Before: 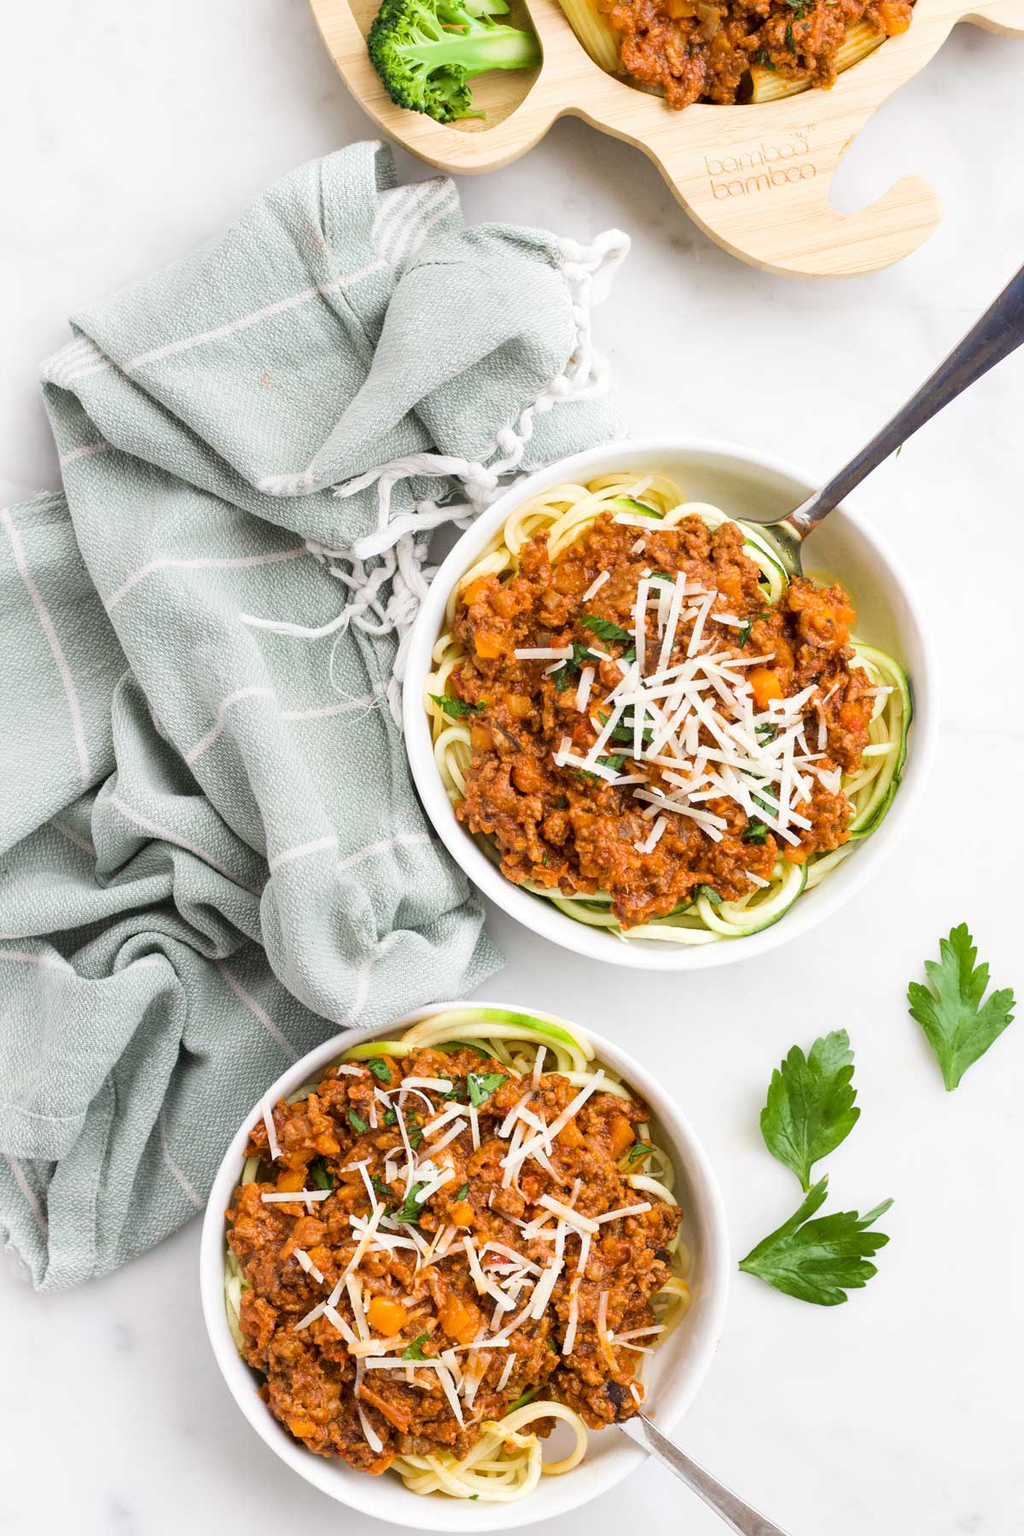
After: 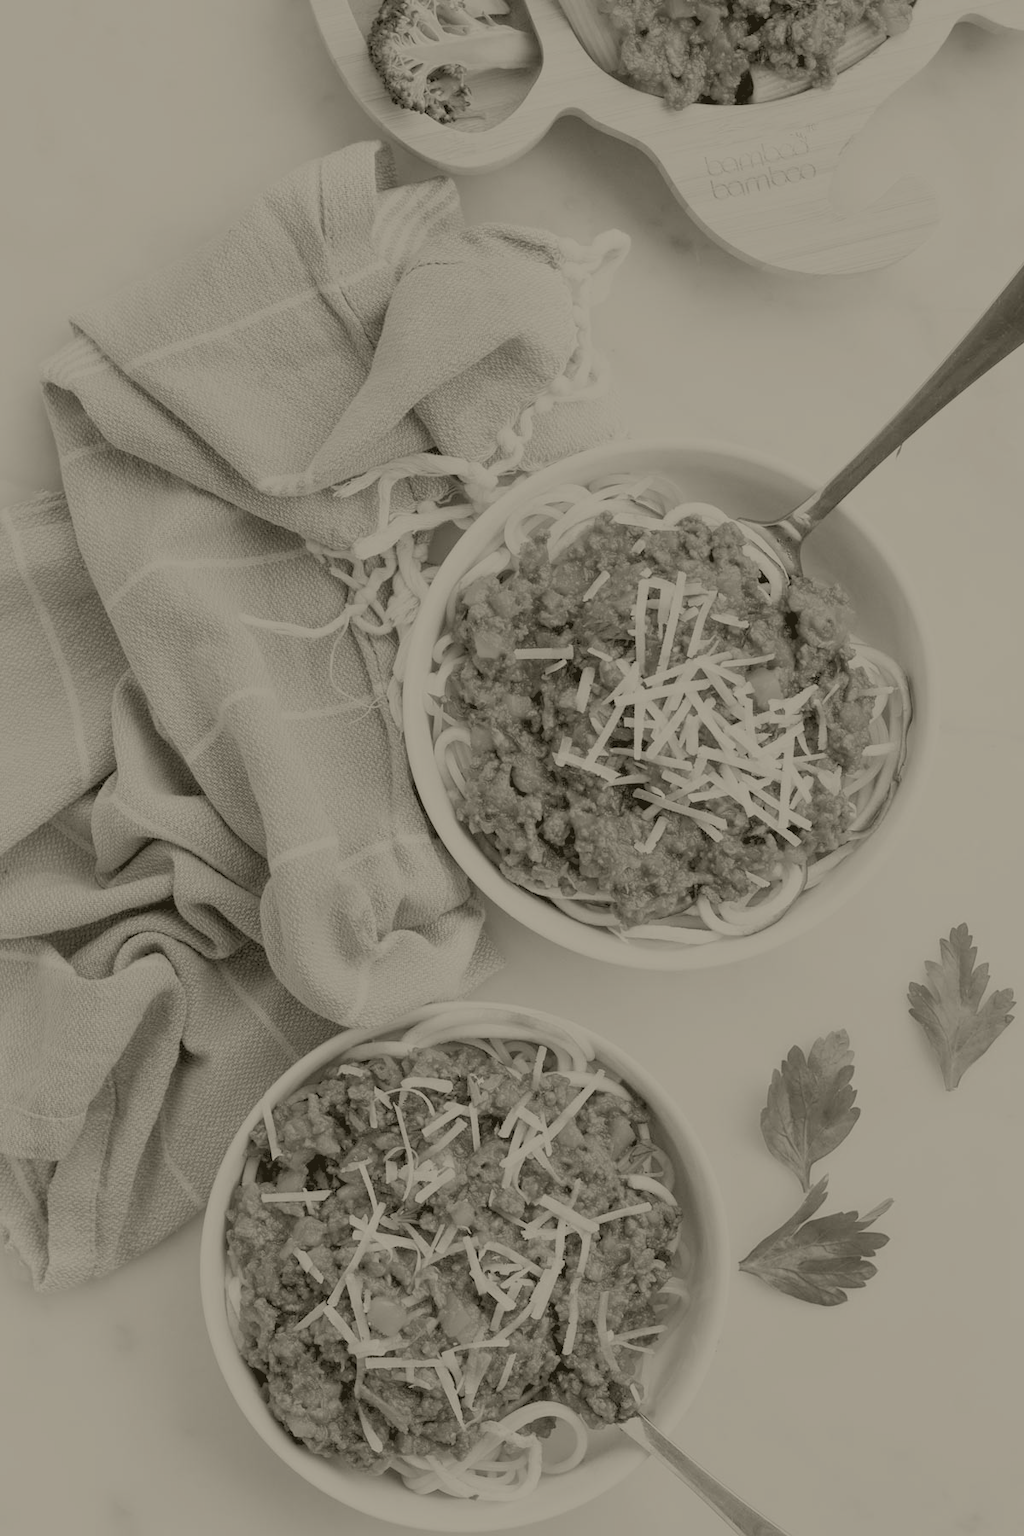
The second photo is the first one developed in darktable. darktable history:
rgb levels: preserve colors sum RGB, levels [[0.038, 0.433, 0.934], [0, 0.5, 1], [0, 0.5, 1]]
colorize: hue 41.44°, saturation 22%, source mix 60%, lightness 10.61%
